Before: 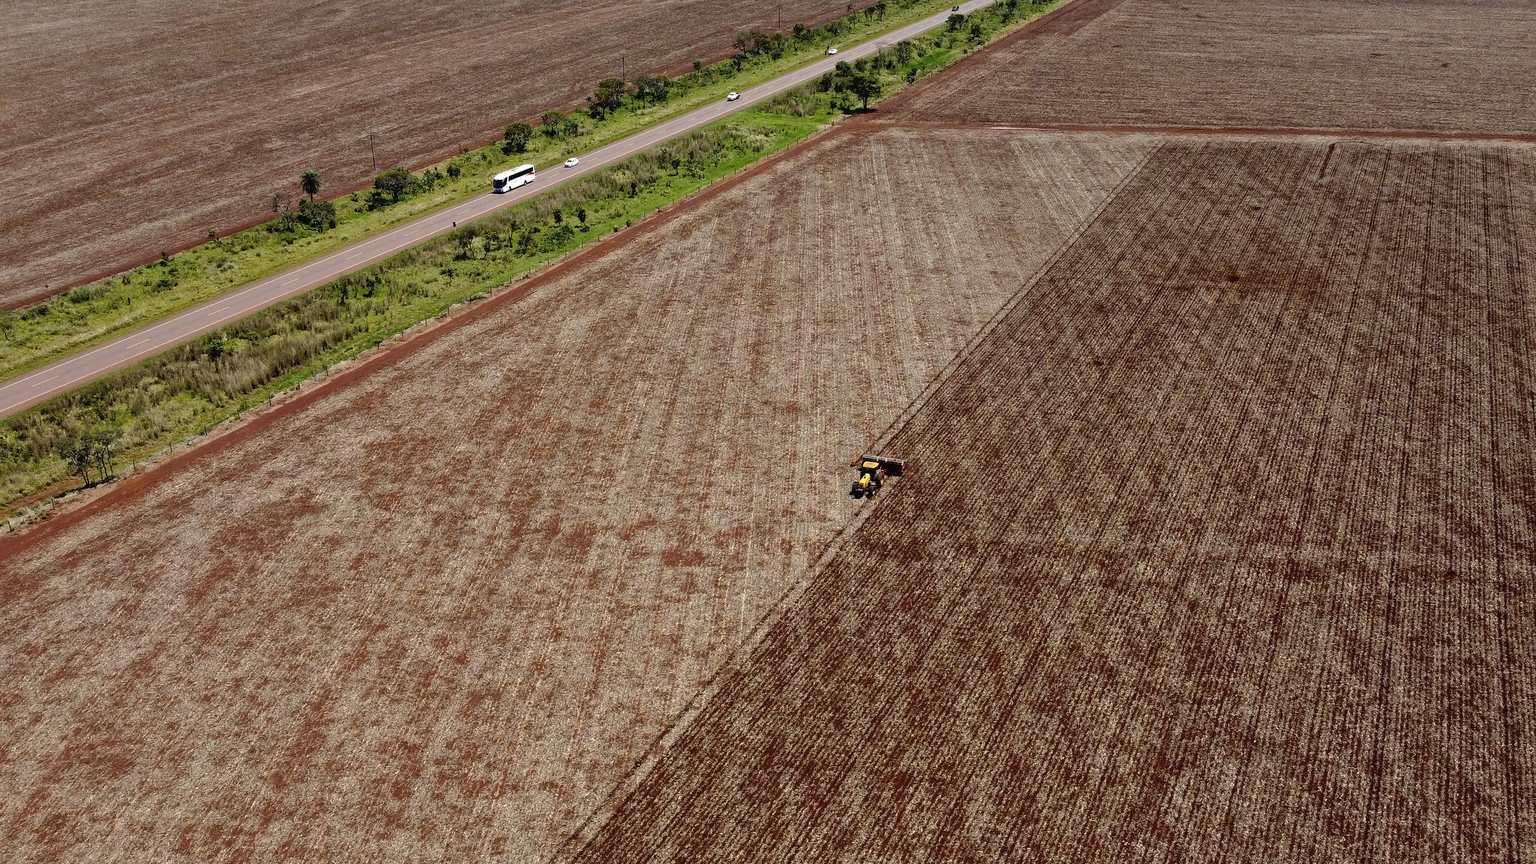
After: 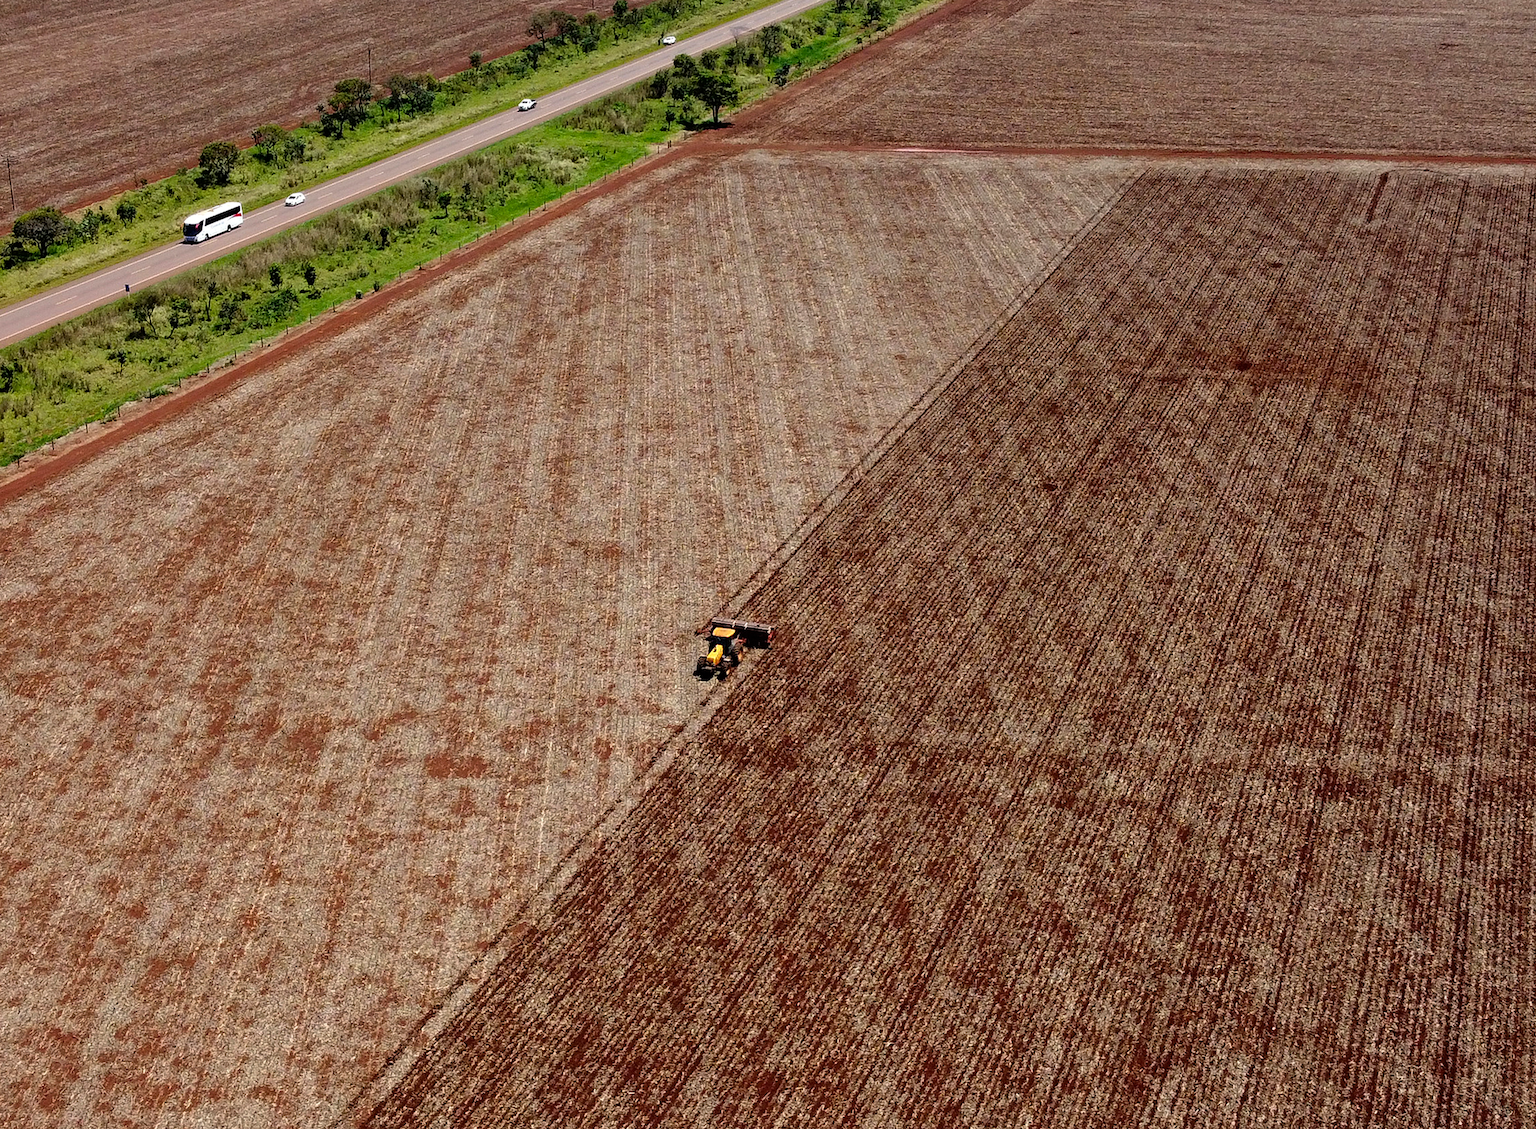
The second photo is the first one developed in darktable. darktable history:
crop and rotate: left 23.816%, top 2.737%, right 6.35%, bottom 5.968%
